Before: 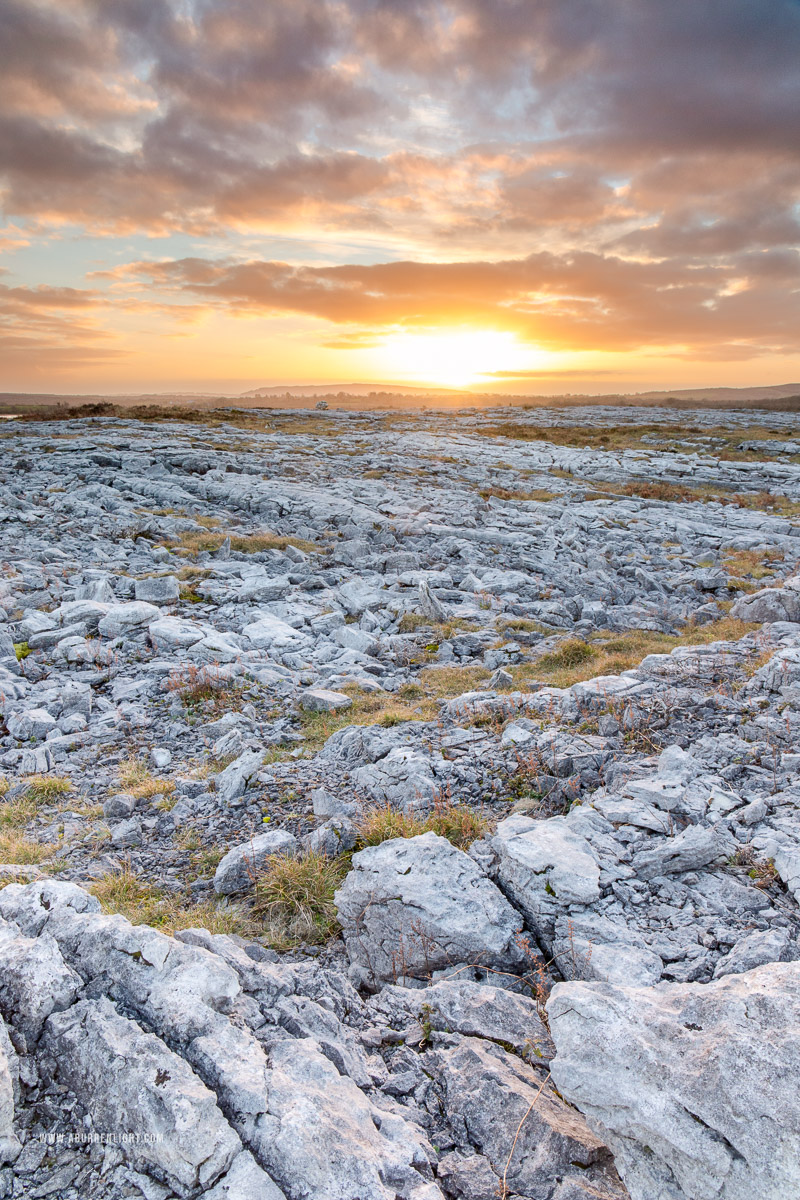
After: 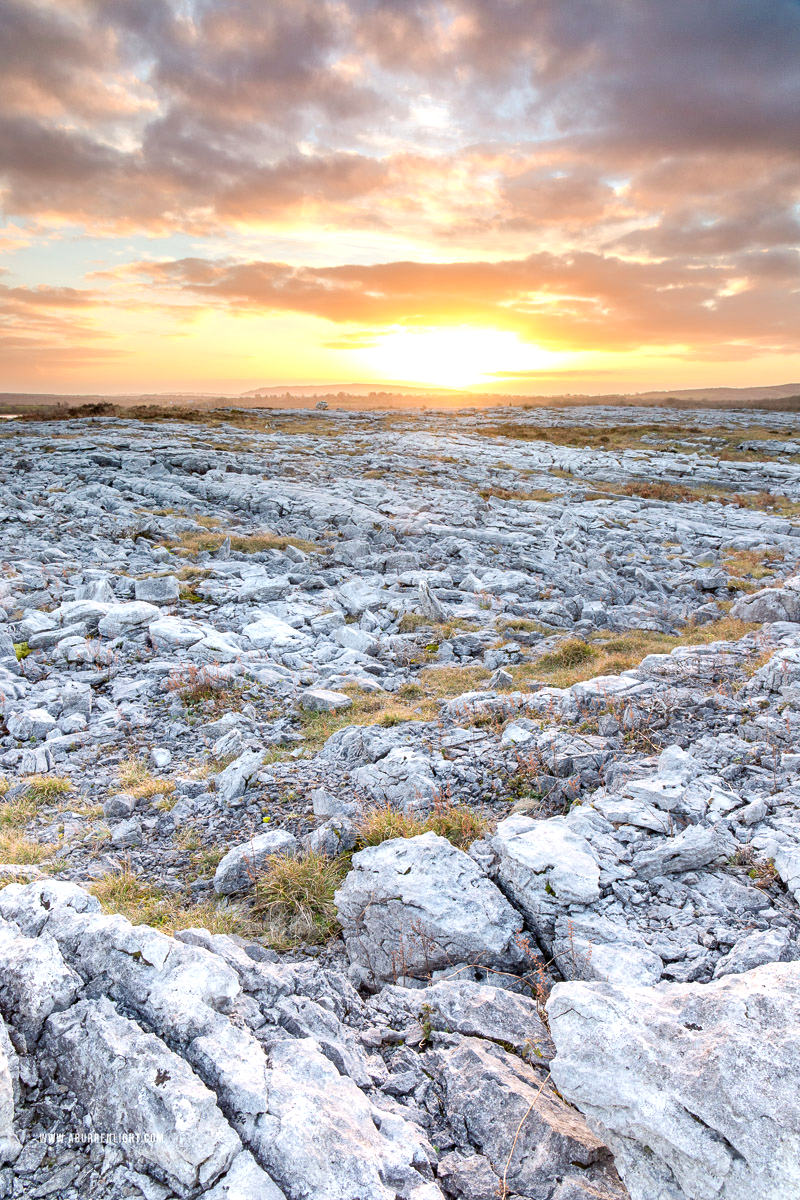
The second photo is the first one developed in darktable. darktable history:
tone equalizer: -8 EV -0.405 EV, -7 EV -0.359 EV, -6 EV -0.363 EV, -5 EV -0.203 EV, -3 EV 0.239 EV, -2 EV 0.352 EV, -1 EV 0.383 EV, +0 EV 0.442 EV
